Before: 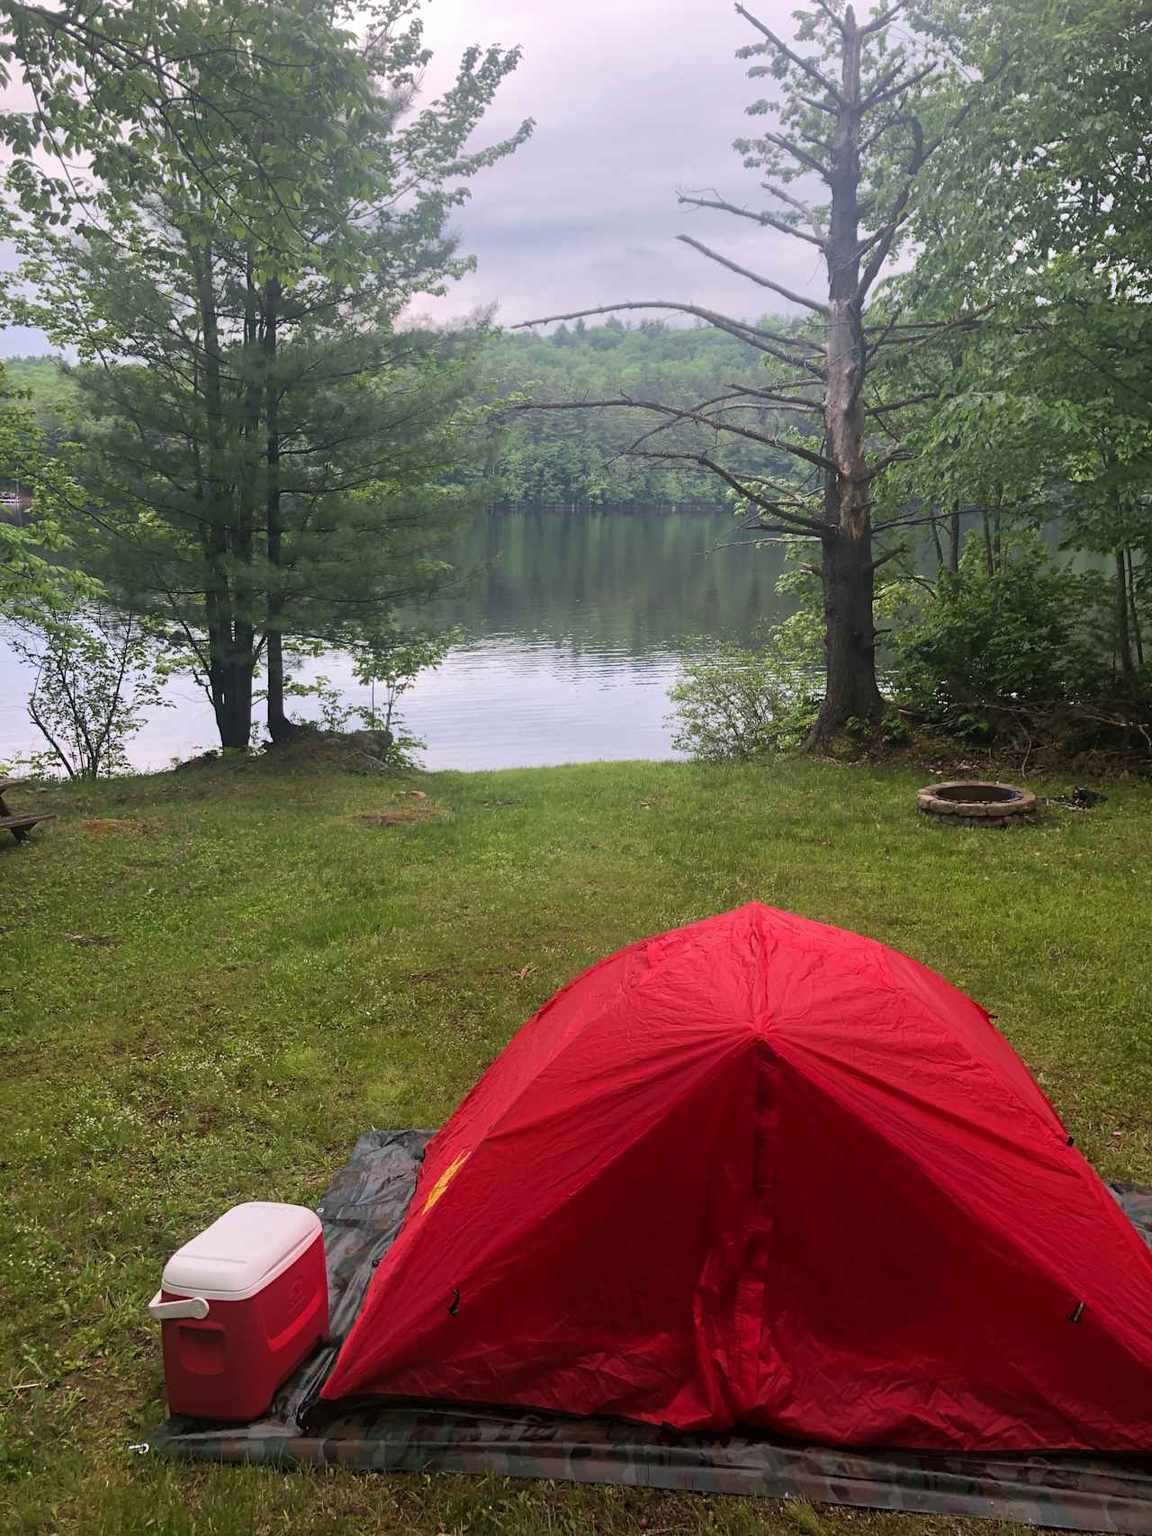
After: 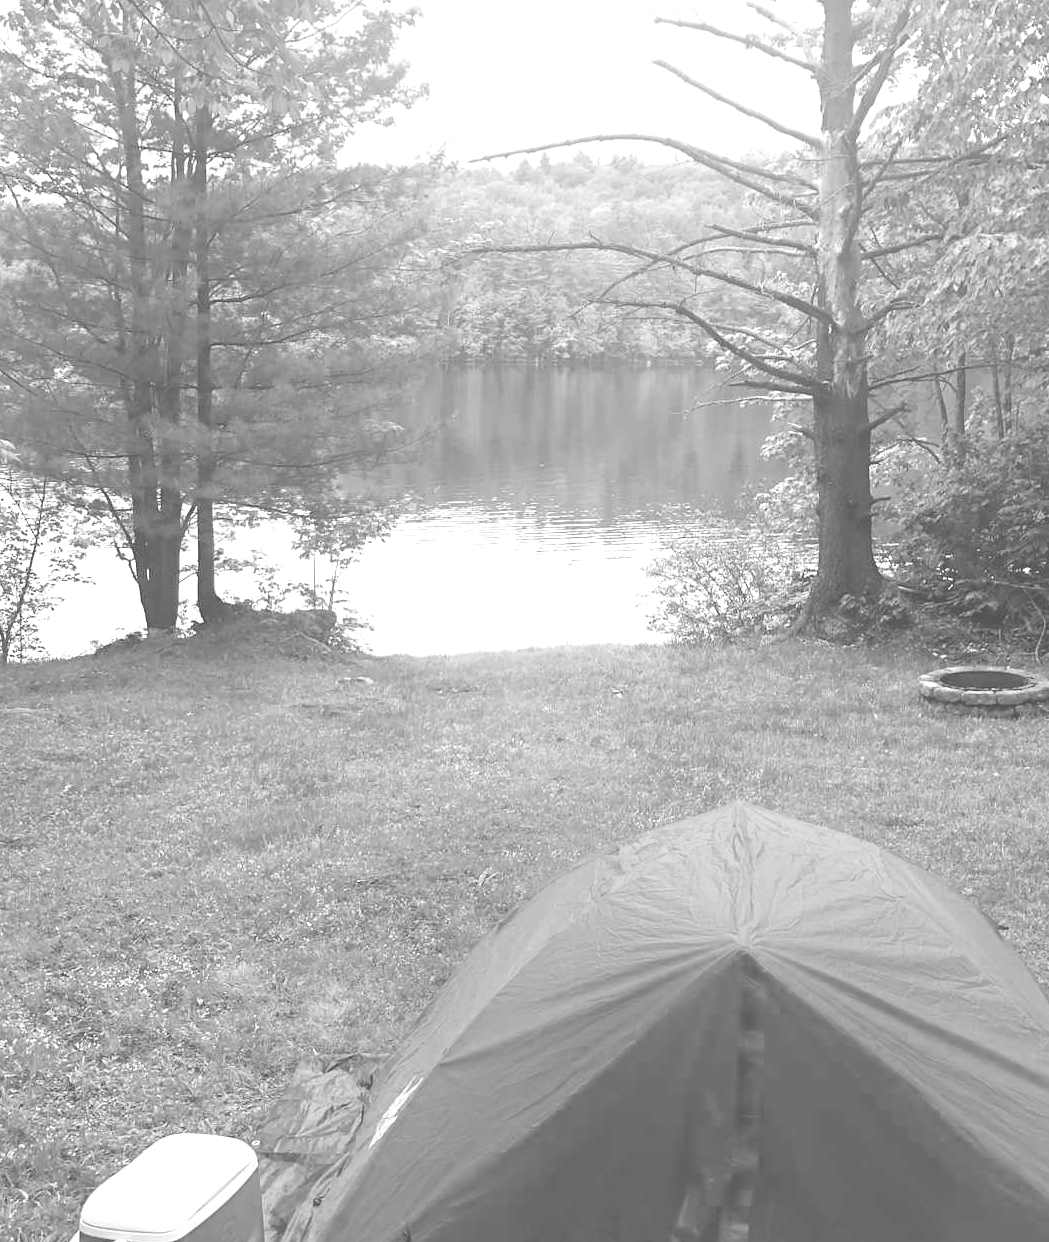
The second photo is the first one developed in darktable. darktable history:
colorize: hue 34.49°, saturation 35.33%, source mix 100%, lightness 55%, version 1
exposure: exposure -0.21 EV, compensate highlight preservation false
monochrome: on, module defaults
crop: left 7.856%, top 11.836%, right 10.12%, bottom 15.387%
